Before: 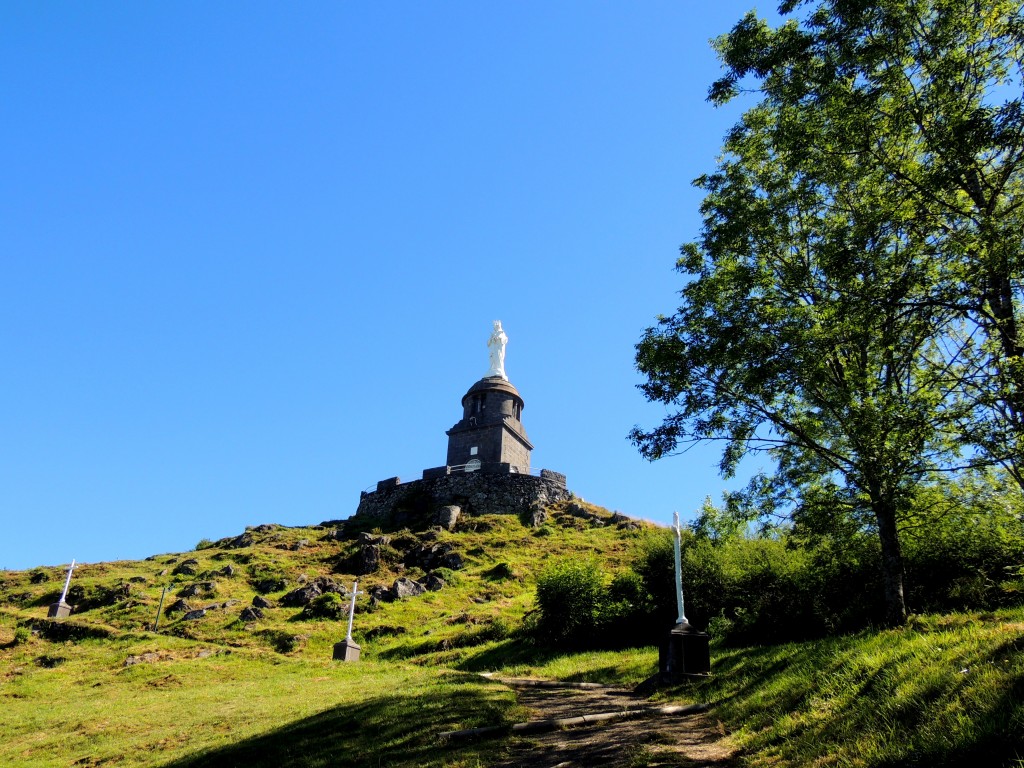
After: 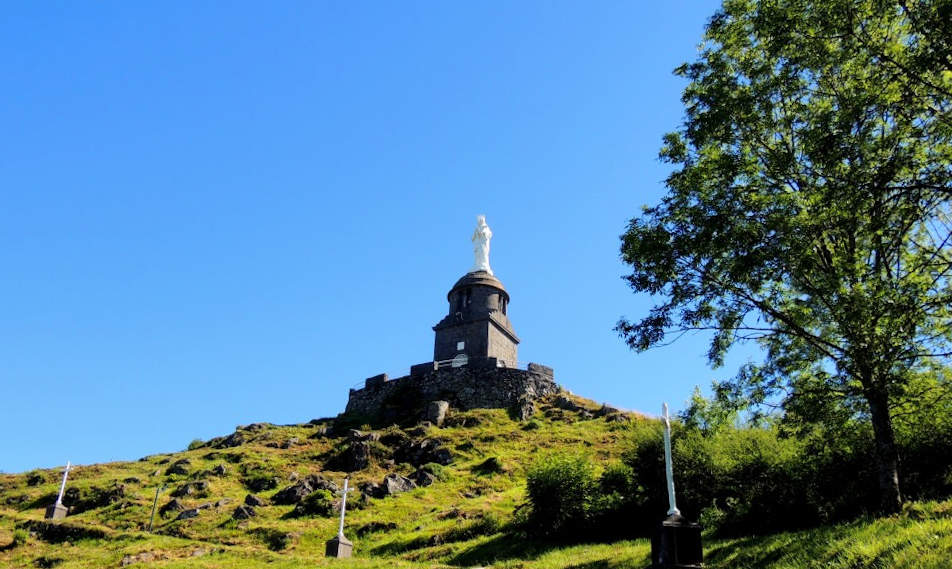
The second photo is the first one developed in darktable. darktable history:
shadows and highlights: shadows 37.27, highlights -28.18, soften with gaussian
rotate and perspective: rotation -1.32°, lens shift (horizontal) -0.031, crop left 0.015, crop right 0.985, crop top 0.047, crop bottom 0.982
crop and rotate: angle 0.03°, top 11.643%, right 5.651%, bottom 11.189%
